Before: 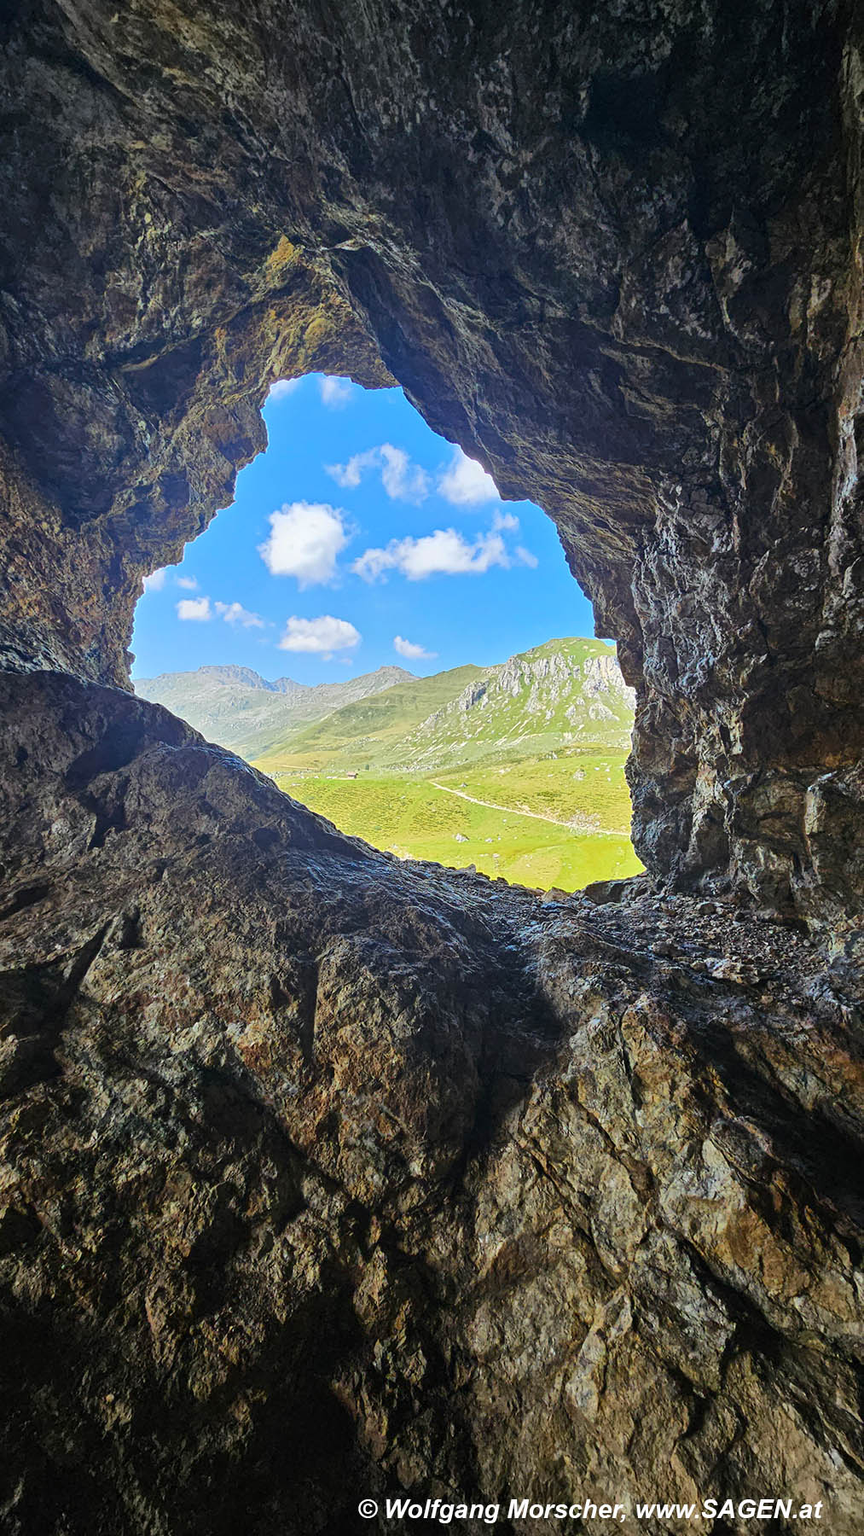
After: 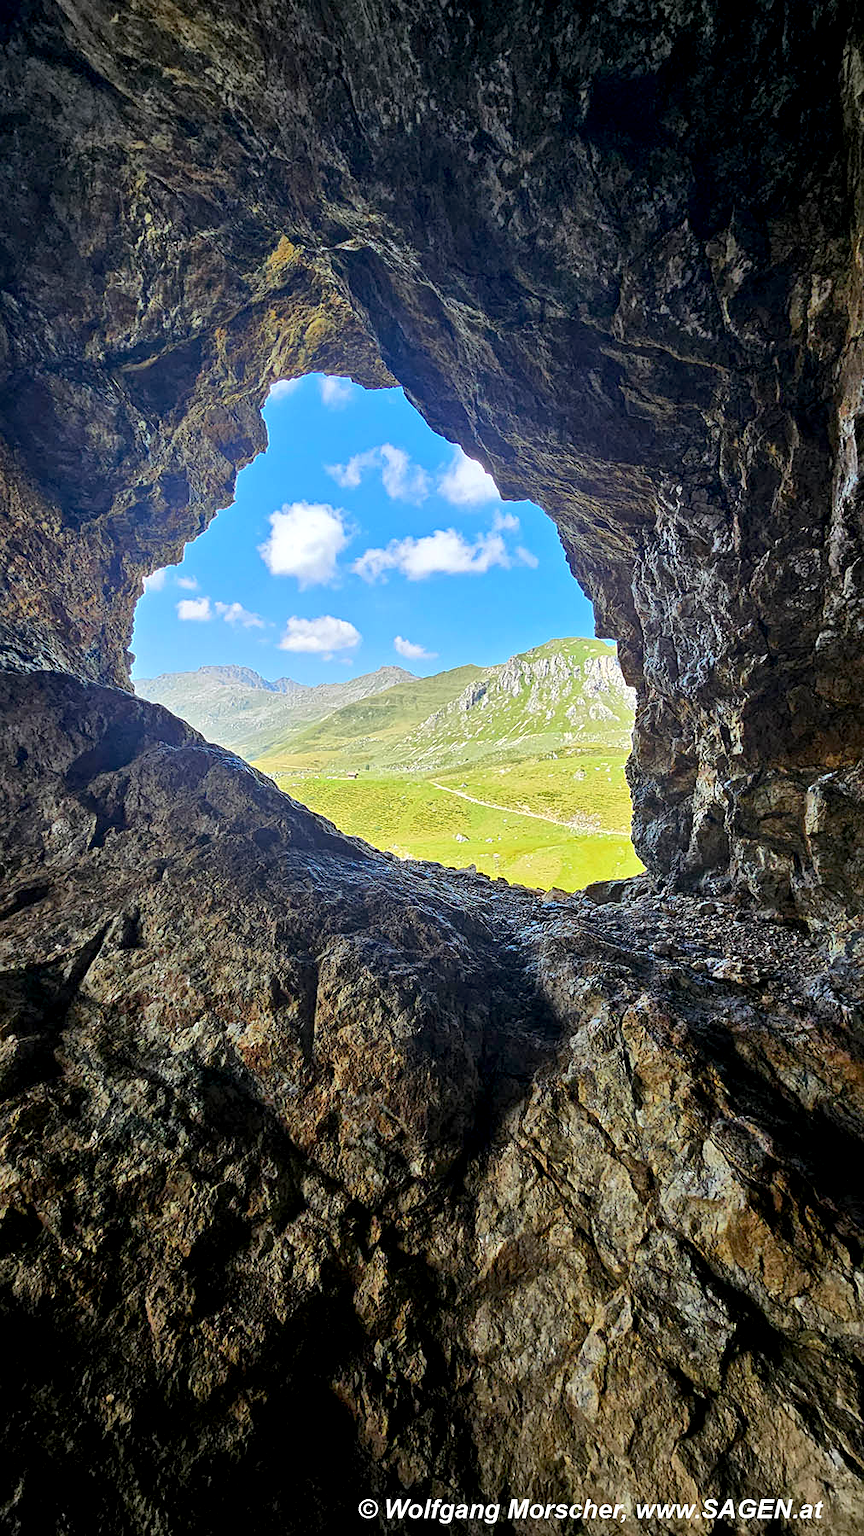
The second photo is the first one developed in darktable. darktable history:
sharpen: radius 1.26, amount 0.307, threshold 0.056
exposure: black level correction 0.007, exposure 0.159 EV, compensate highlight preservation false
